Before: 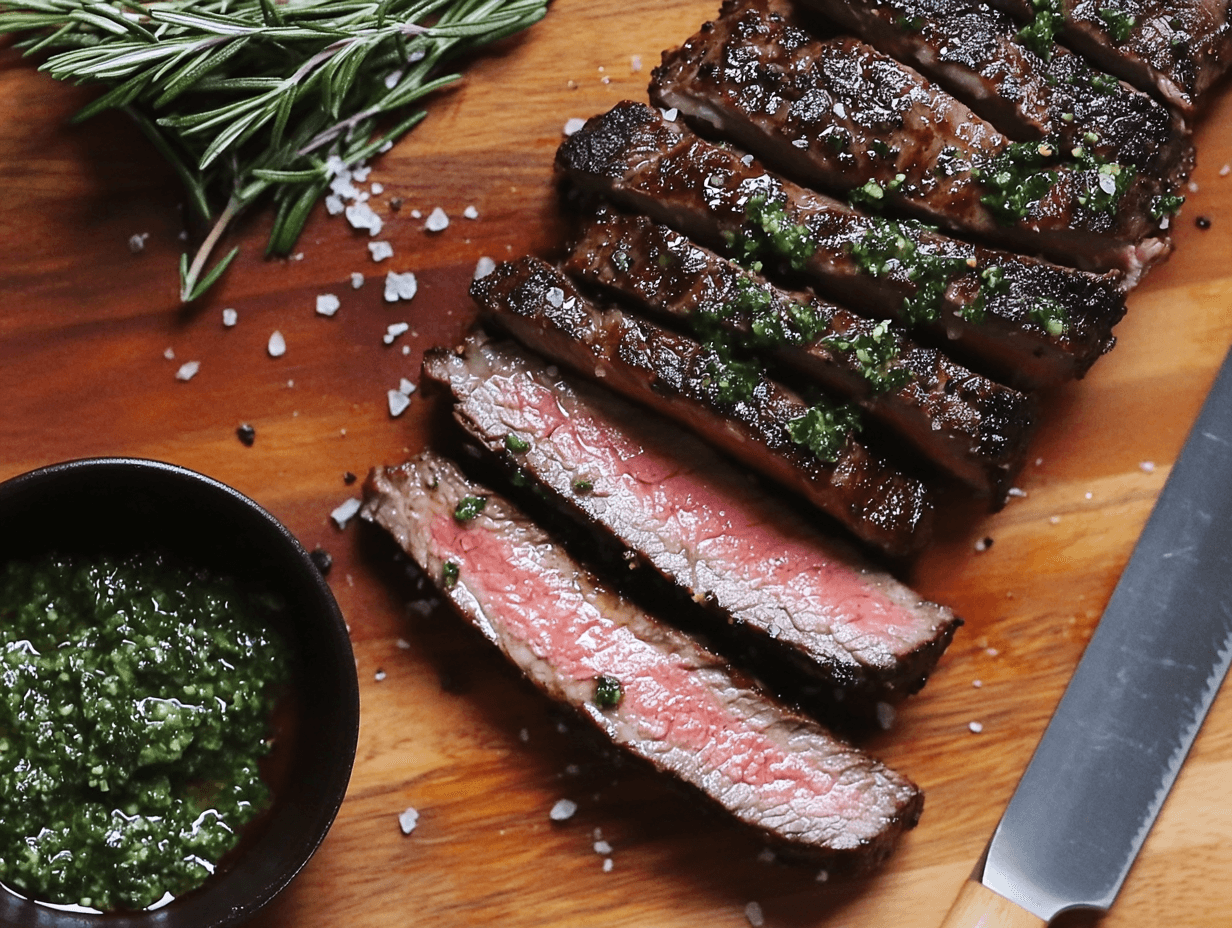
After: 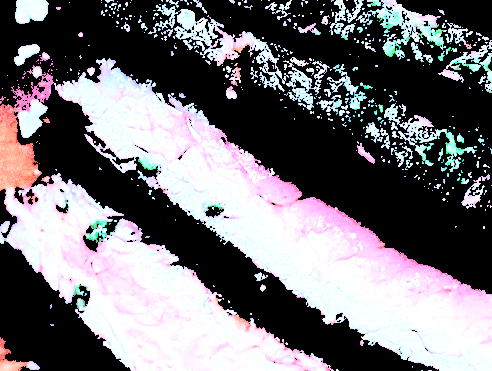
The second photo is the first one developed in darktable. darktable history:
white balance: red 0.766, blue 1.537
crop: left 30%, top 30%, right 30%, bottom 30%
exposure: exposure -0.153 EV, compensate highlight preservation false
levels: levels [0.246, 0.246, 0.506]
shadows and highlights: soften with gaussian
velvia: strength 51%, mid-tones bias 0.51
color zones: curves: ch2 [(0, 0.5) (0.084, 0.497) (0.323, 0.335) (0.4, 0.497) (1, 0.5)], process mode strong
